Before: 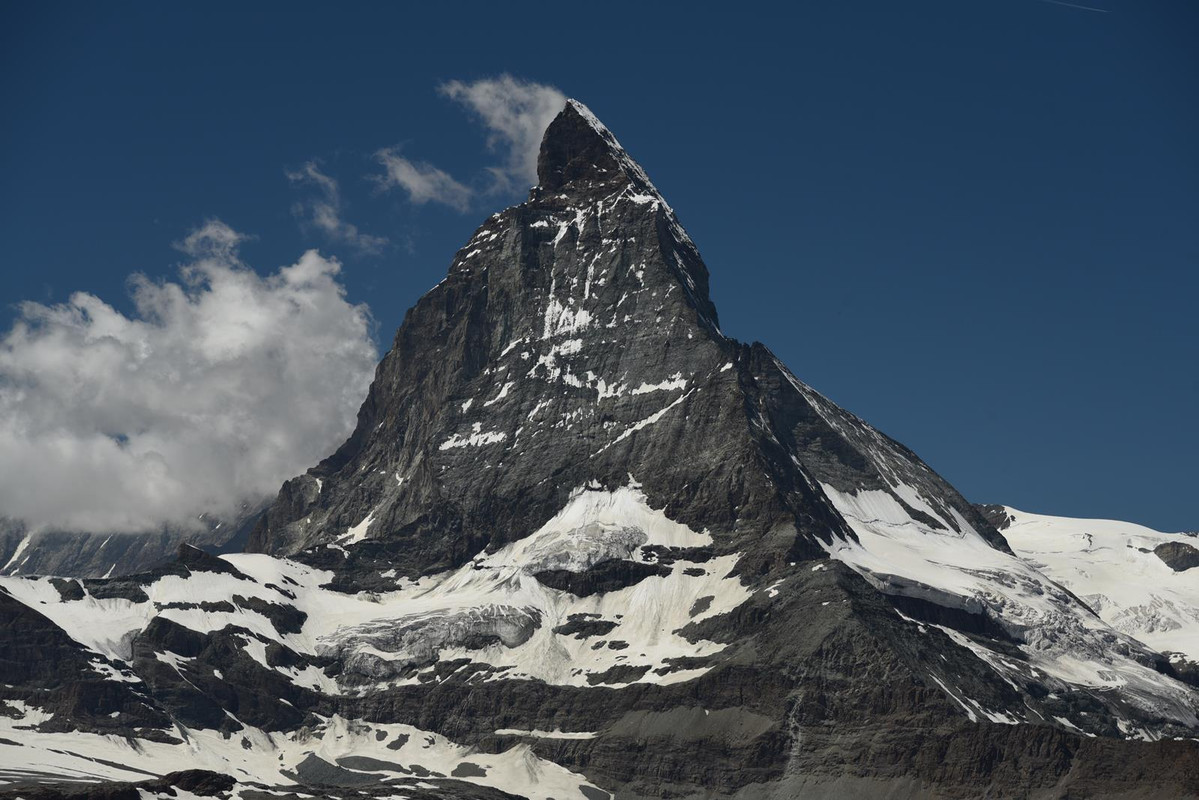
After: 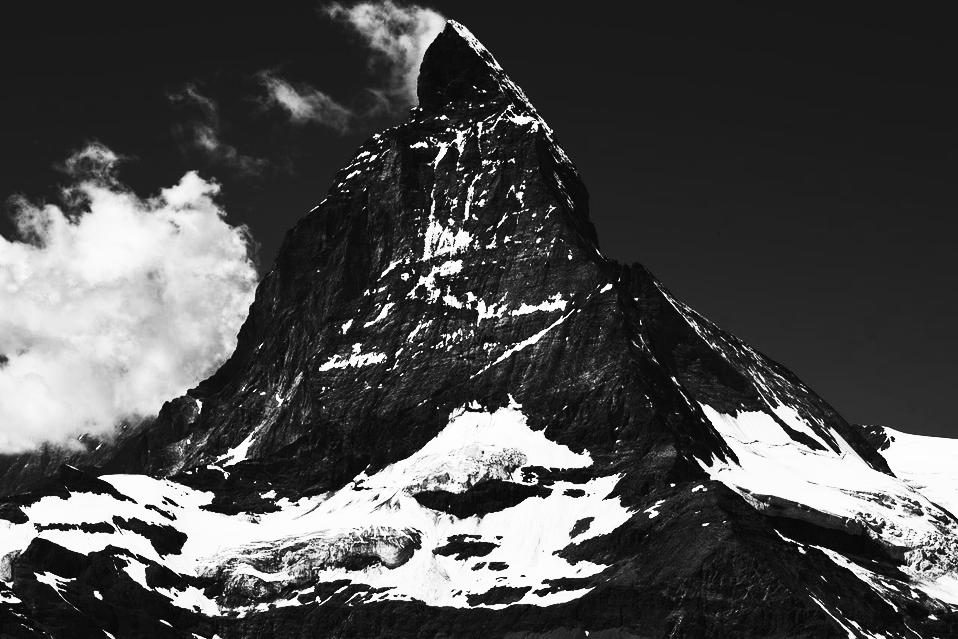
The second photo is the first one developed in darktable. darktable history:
crop and rotate: left 10.071%, top 10.071%, right 10.02%, bottom 10.02%
contrast brightness saturation: contrast 0.93, brightness 0.2
monochrome: on, module defaults
